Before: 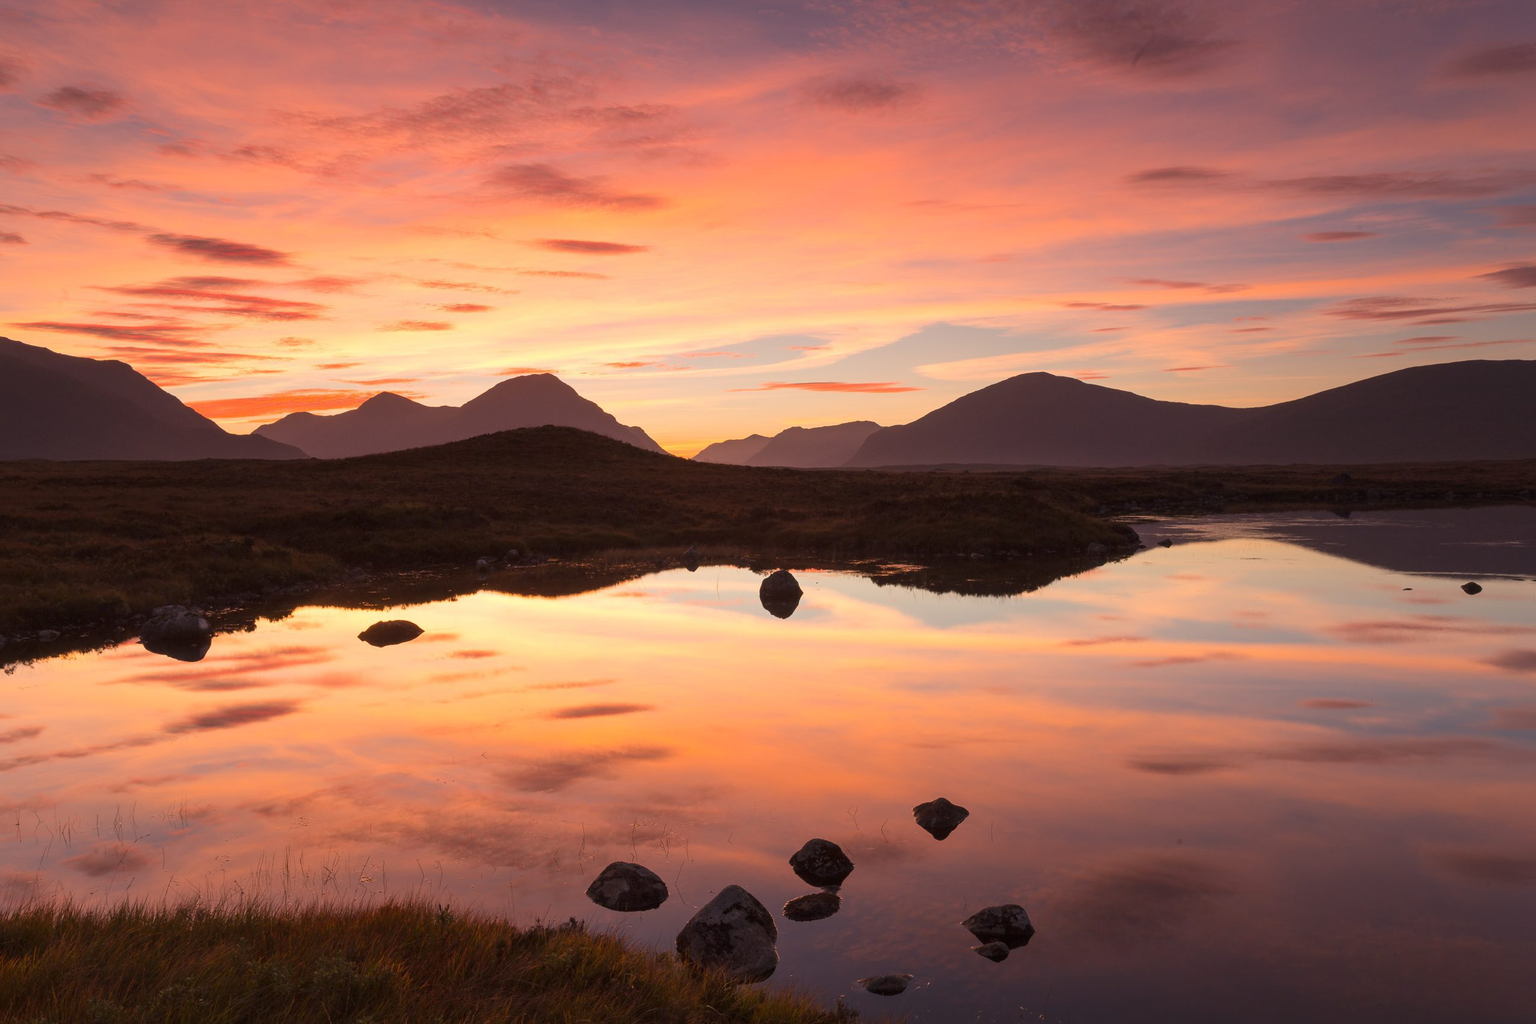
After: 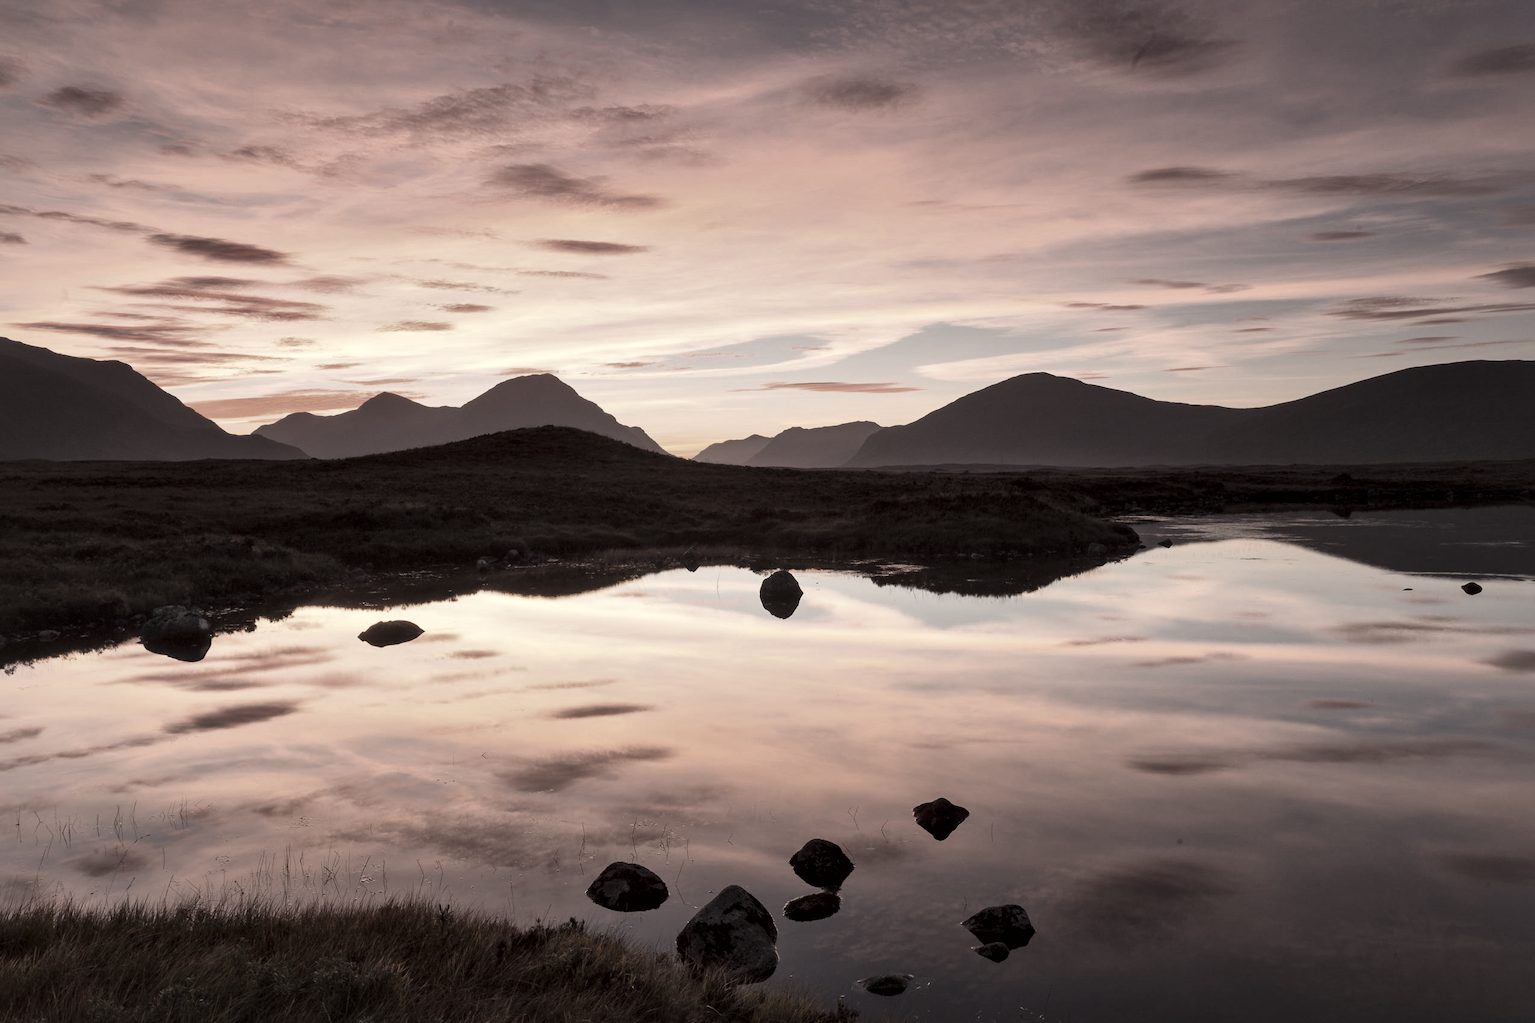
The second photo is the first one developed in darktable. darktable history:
color zones: curves: ch1 [(0, 0.153) (0.143, 0.15) (0.286, 0.151) (0.429, 0.152) (0.571, 0.152) (0.714, 0.151) (0.857, 0.151) (1, 0.153)]
tone curve: curves: ch0 [(0, 0) (0.003, 0.01) (0.011, 0.015) (0.025, 0.023) (0.044, 0.037) (0.069, 0.055) (0.1, 0.08) (0.136, 0.114) (0.177, 0.155) (0.224, 0.201) (0.277, 0.254) (0.335, 0.319) (0.399, 0.387) (0.468, 0.459) (0.543, 0.544) (0.623, 0.634) (0.709, 0.731) (0.801, 0.827) (0.898, 0.921) (1, 1)], color space Lab, independent channels, preserve colors none
local contrast: mode bilateral grid, contrast 25, coarseness 60, detail 151%, midtone range 0.2
